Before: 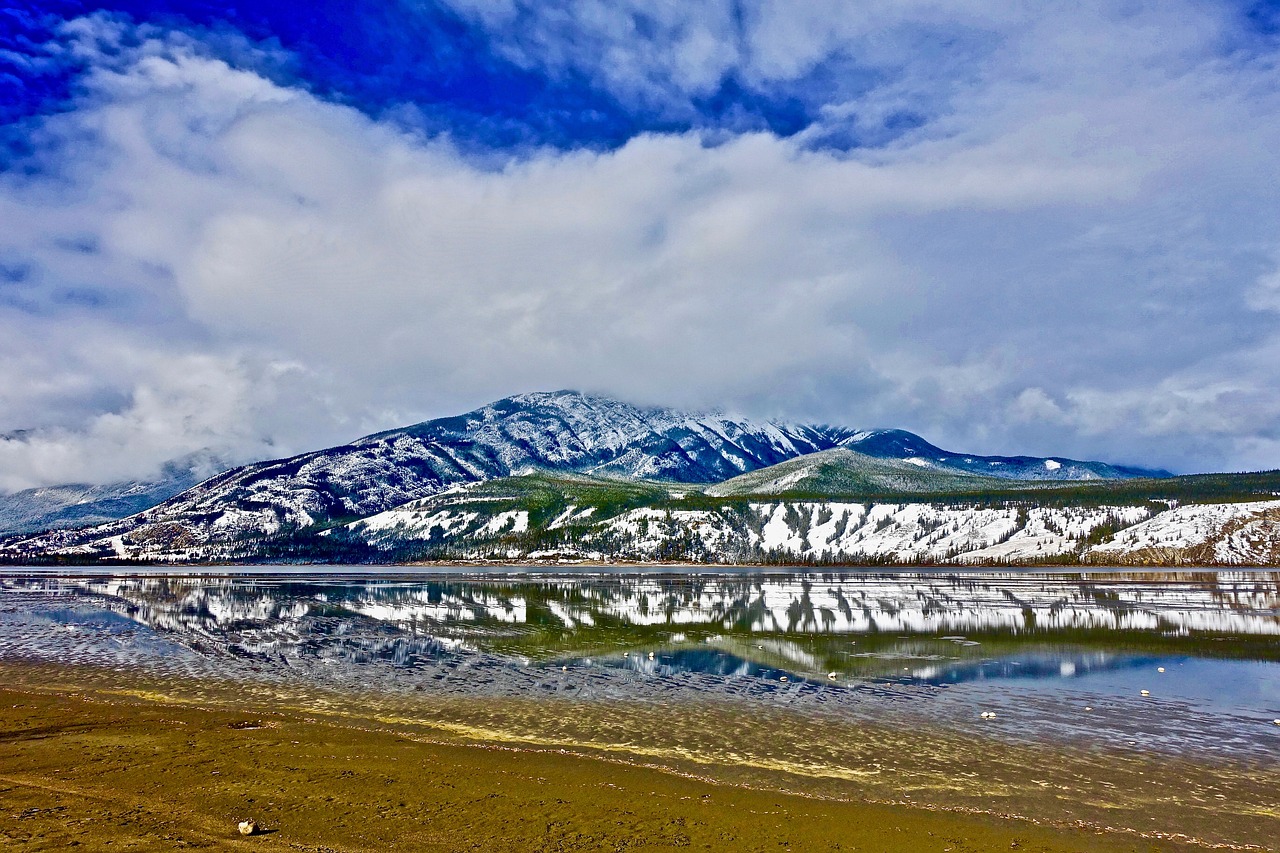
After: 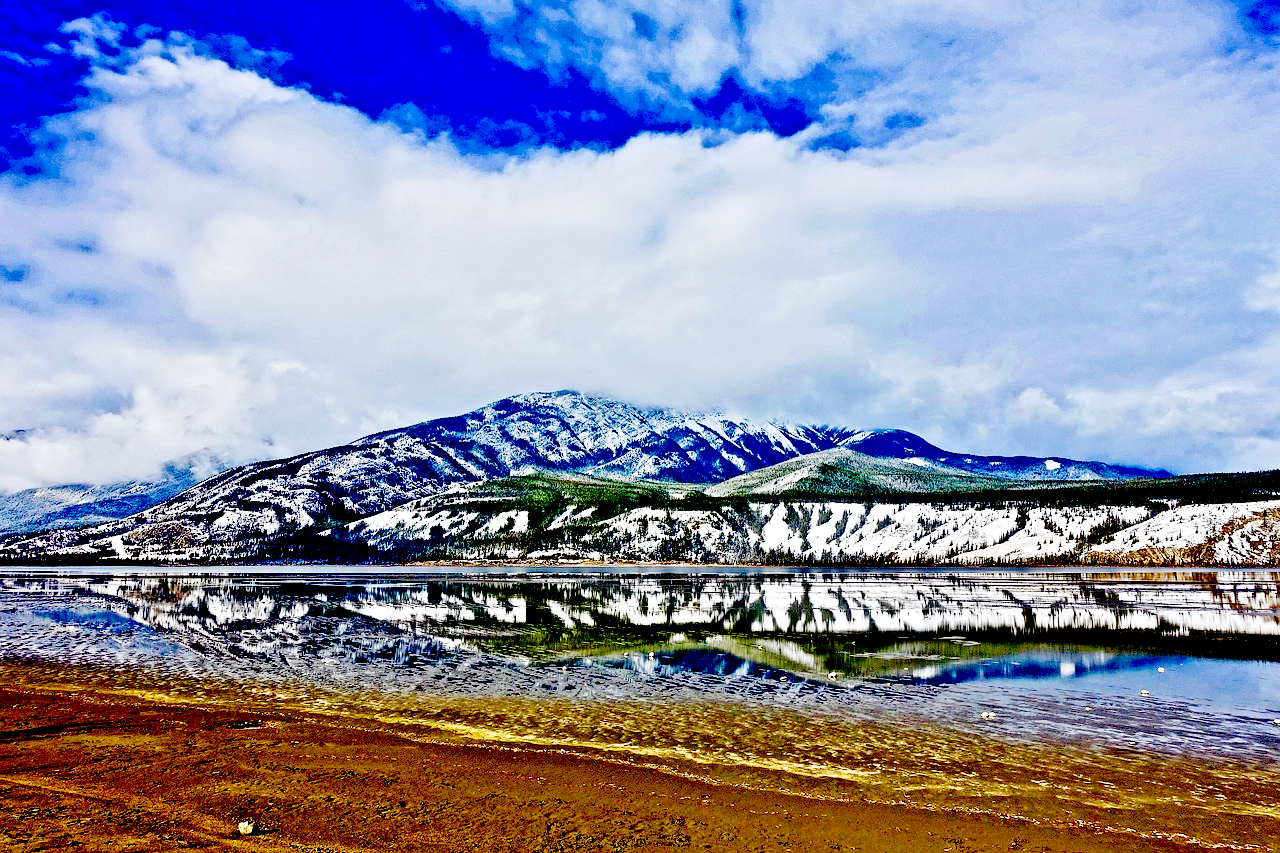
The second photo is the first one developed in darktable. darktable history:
base curve: curves: ch0 [(0, 0) (0.008, 0.007) (0.022, 0.029) (0.048, 0.089) (0.092, 0.197) (0.191, 0.399) (0.275, 0.534) (0.357, 0.65) (0.477, 0.78) (0.542, 0.833) (0.799, 0.973) (1, 1)], preserve colors none
exposure: black level correction 0.056, compensate highlight preservation false
